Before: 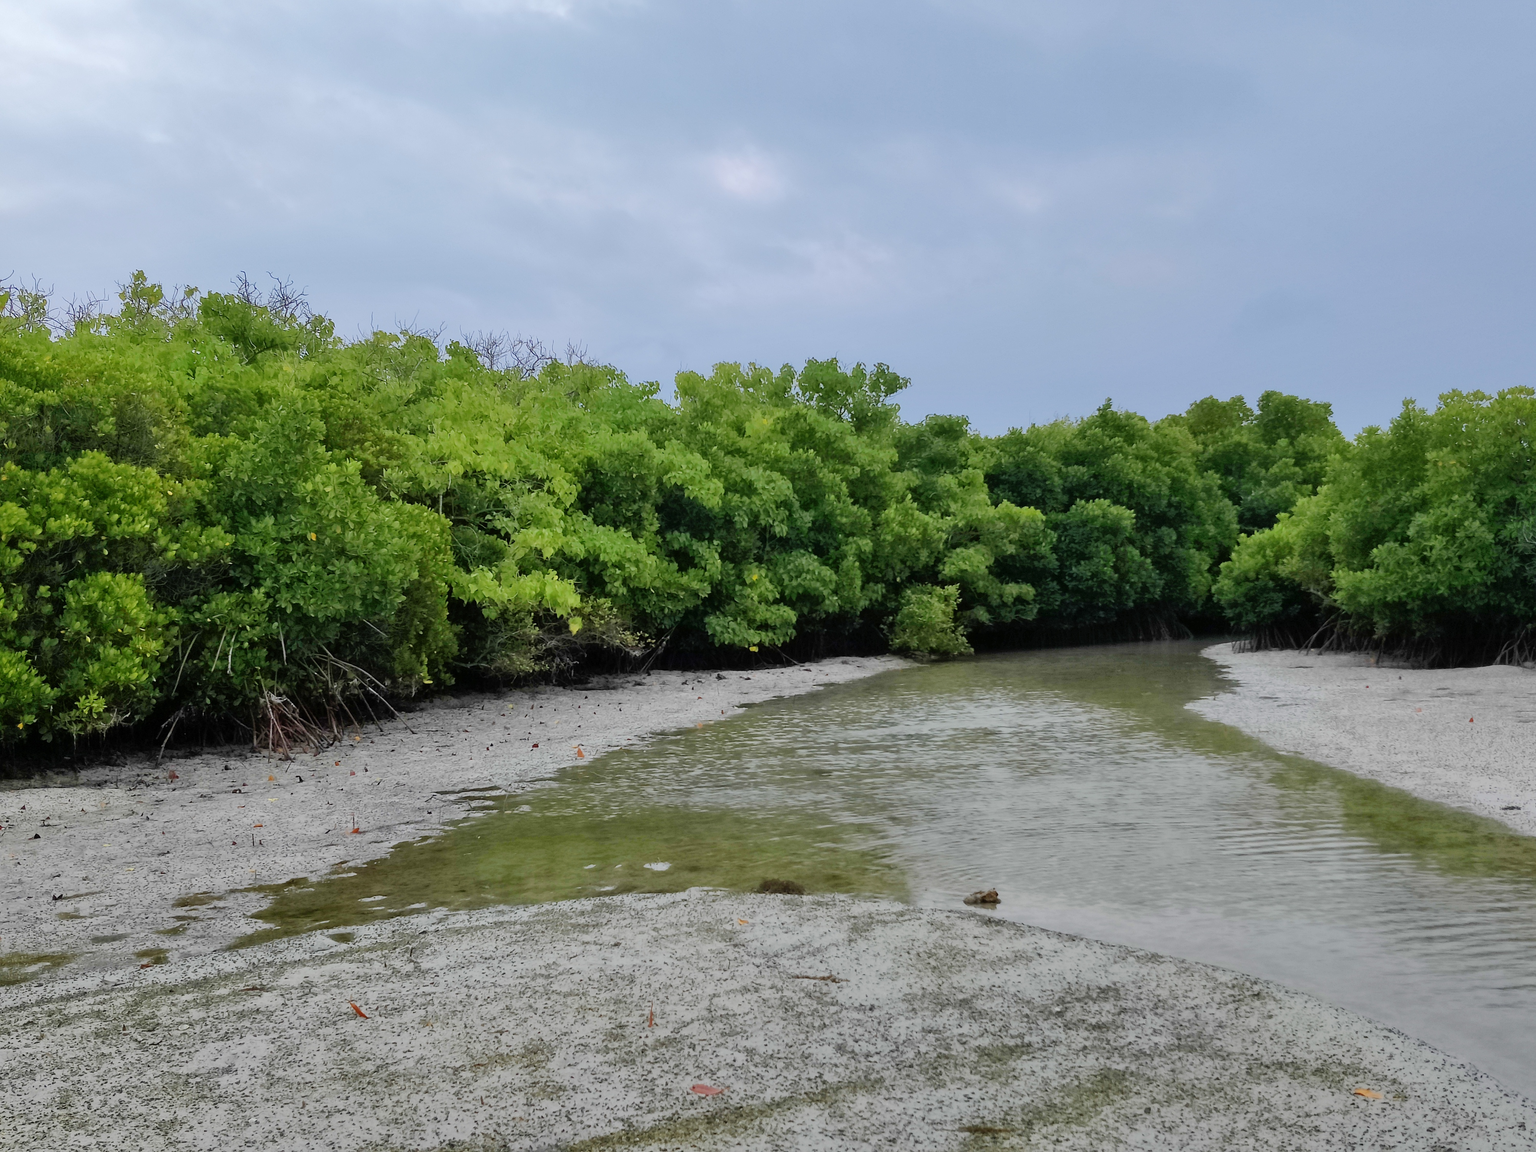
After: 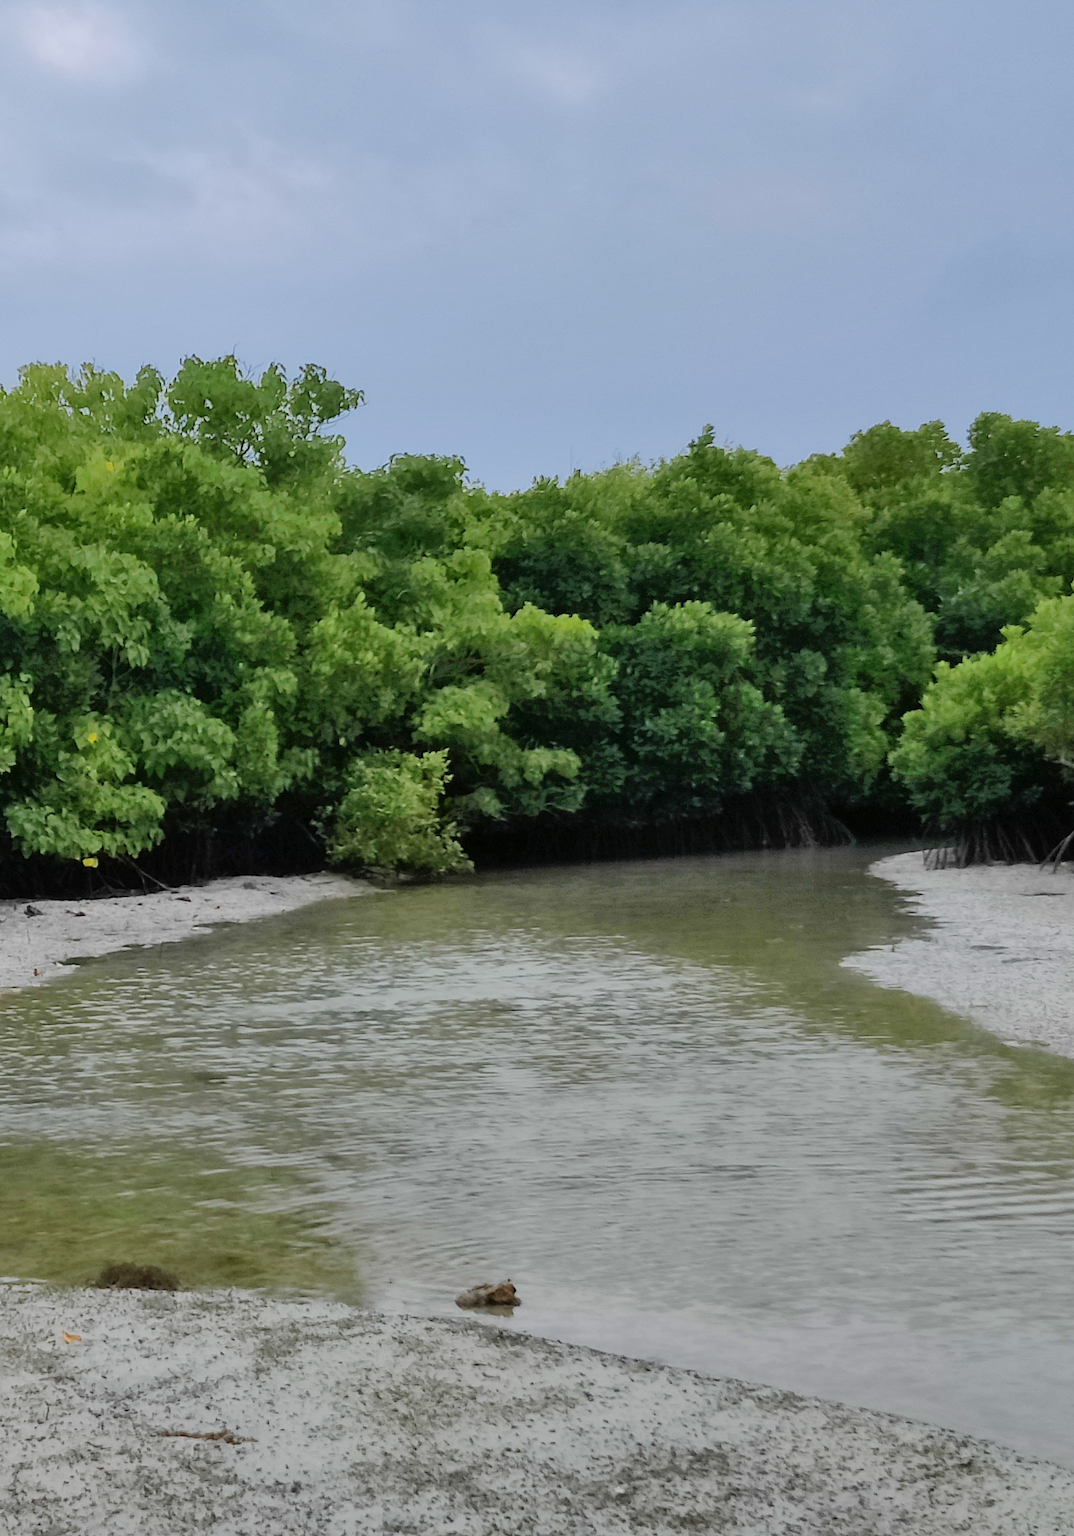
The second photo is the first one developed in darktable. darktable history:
crop: left 45.721%, top 13.393%, right 14.118%, bottom 10.01%
shadows and highlights: shadows 37.27, highlights -28.18, soften with gaussian
